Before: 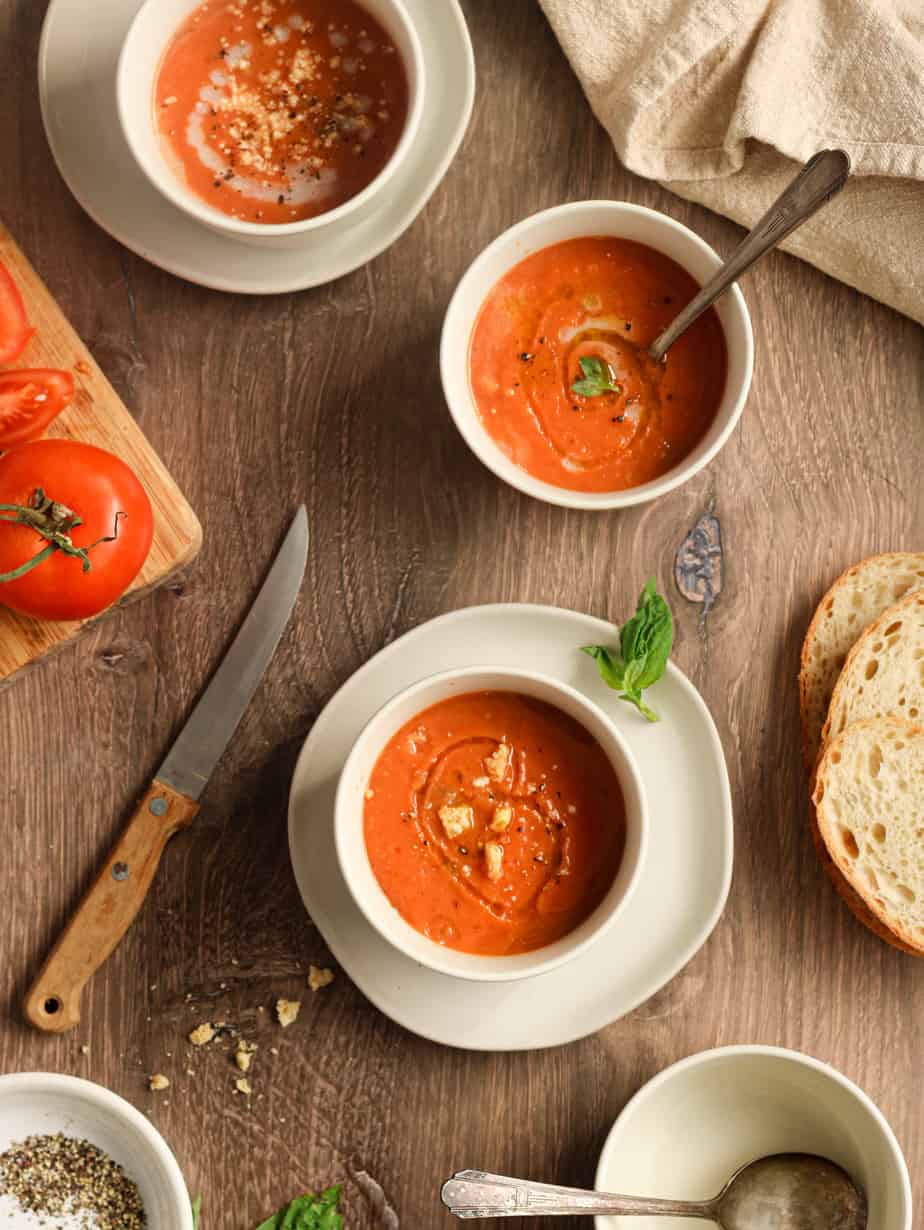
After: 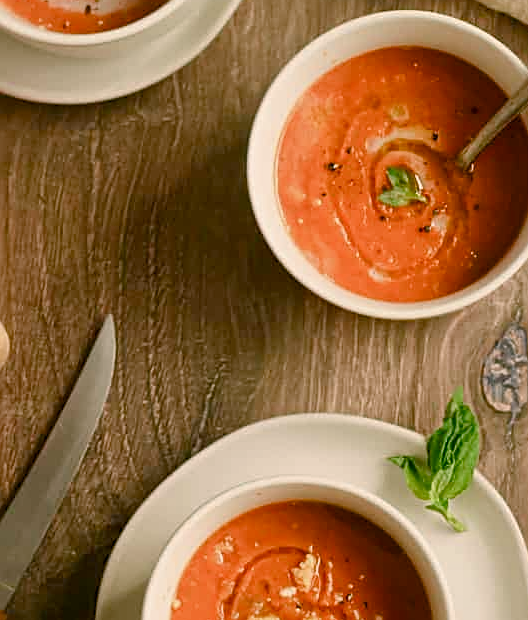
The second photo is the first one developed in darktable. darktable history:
color balance rgb: shadows lift › chroma 1%, shadows lift › hue 113°, highlights gain › chroma 0.2%, highlights gain › hue 333°, perceptual saturation grading › global saturation 20%, perceptual saturation grading › highlights -50%, perceptual saturation grading › shadows 25%, contrast -10%
crop: left 20.932%, top 15.471%, right 21.848%, bottom 34.081%
local contrast: mode bilateral grid, contrast 20, coarseness 50, detail 120%, midtone range 0.2
sharpen: on, module defaults
color correction: highlights a* 4.02, highlights b* 4.98, shadows a* -7.55, shadows b* 4.98
